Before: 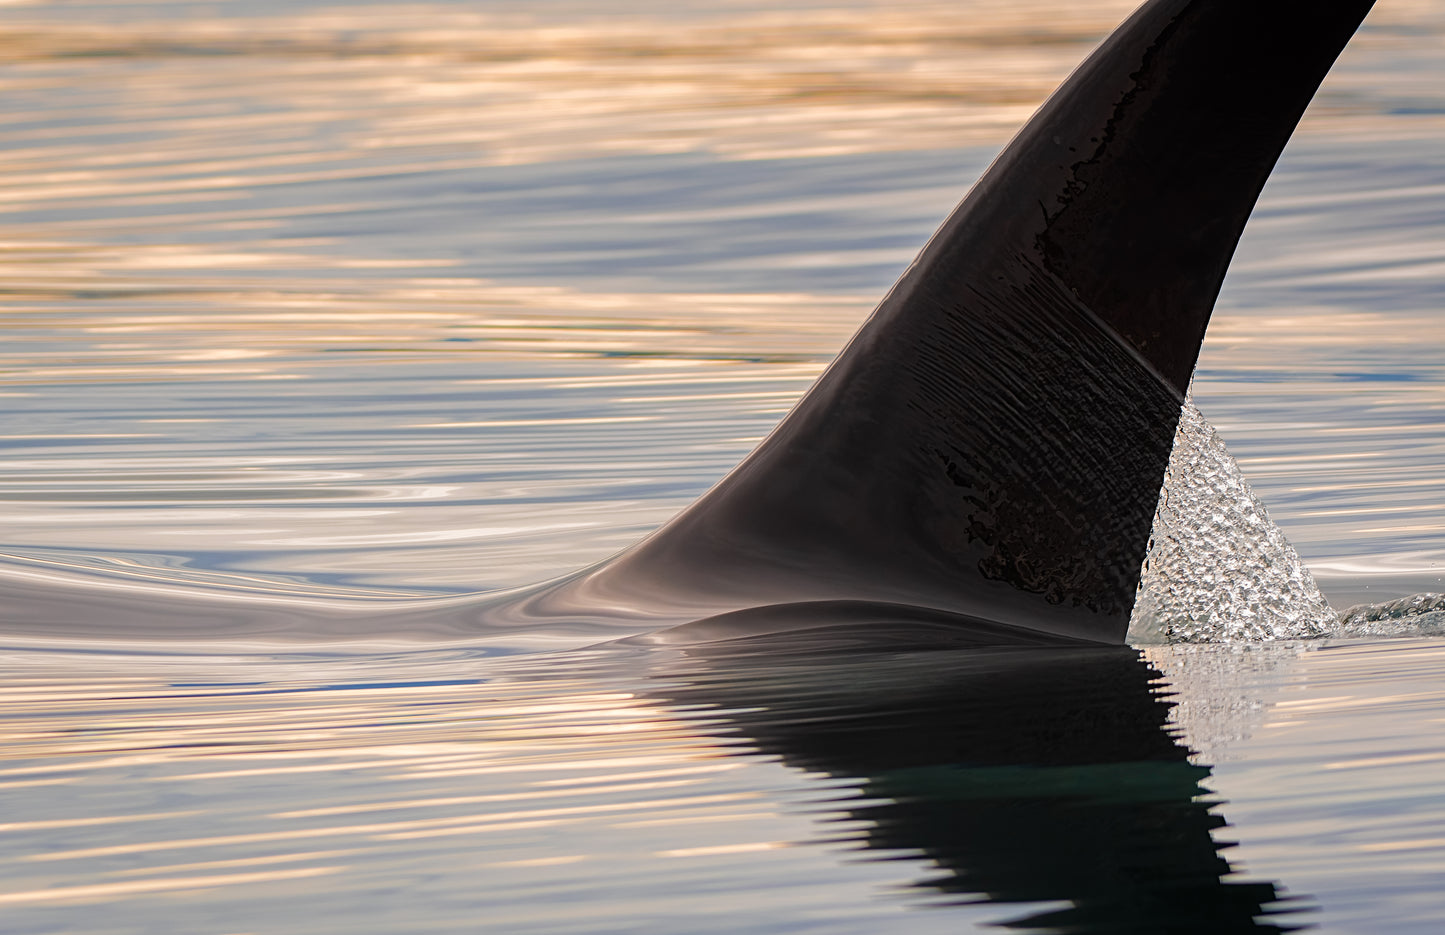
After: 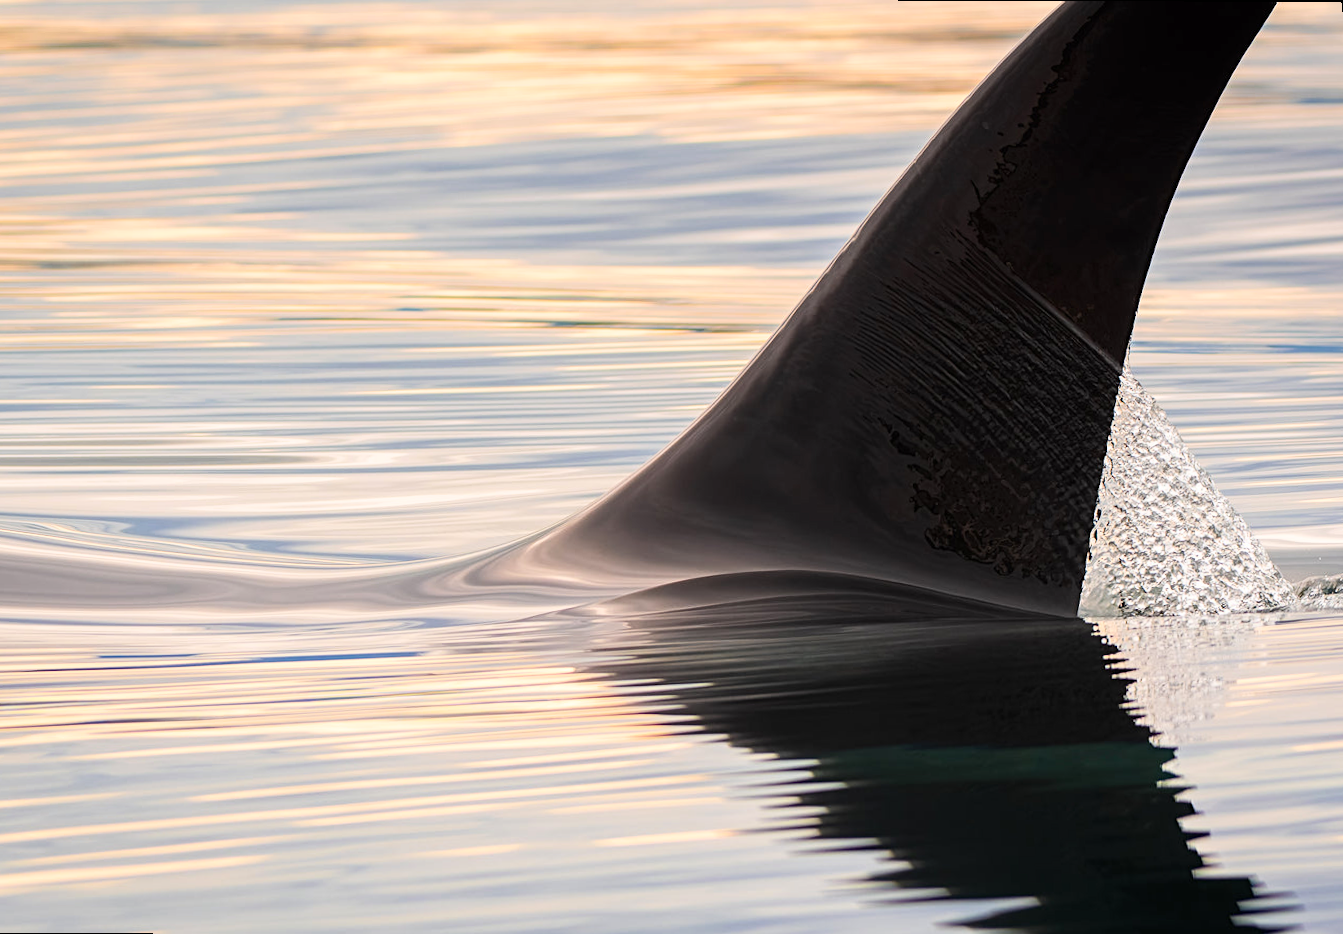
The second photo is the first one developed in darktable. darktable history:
rotate and perspective: rotation 0.215°, lens shift (vertical) -0.139, crop left 0.069, crop right 0.939, crop top 0.002, crop bottom 0.996
contrast brightness saturation: contrast 0.15, brightness 0.05
base curve: curves: ch0 [(0, 0) (0.666, 0.806) (1, 1)]
